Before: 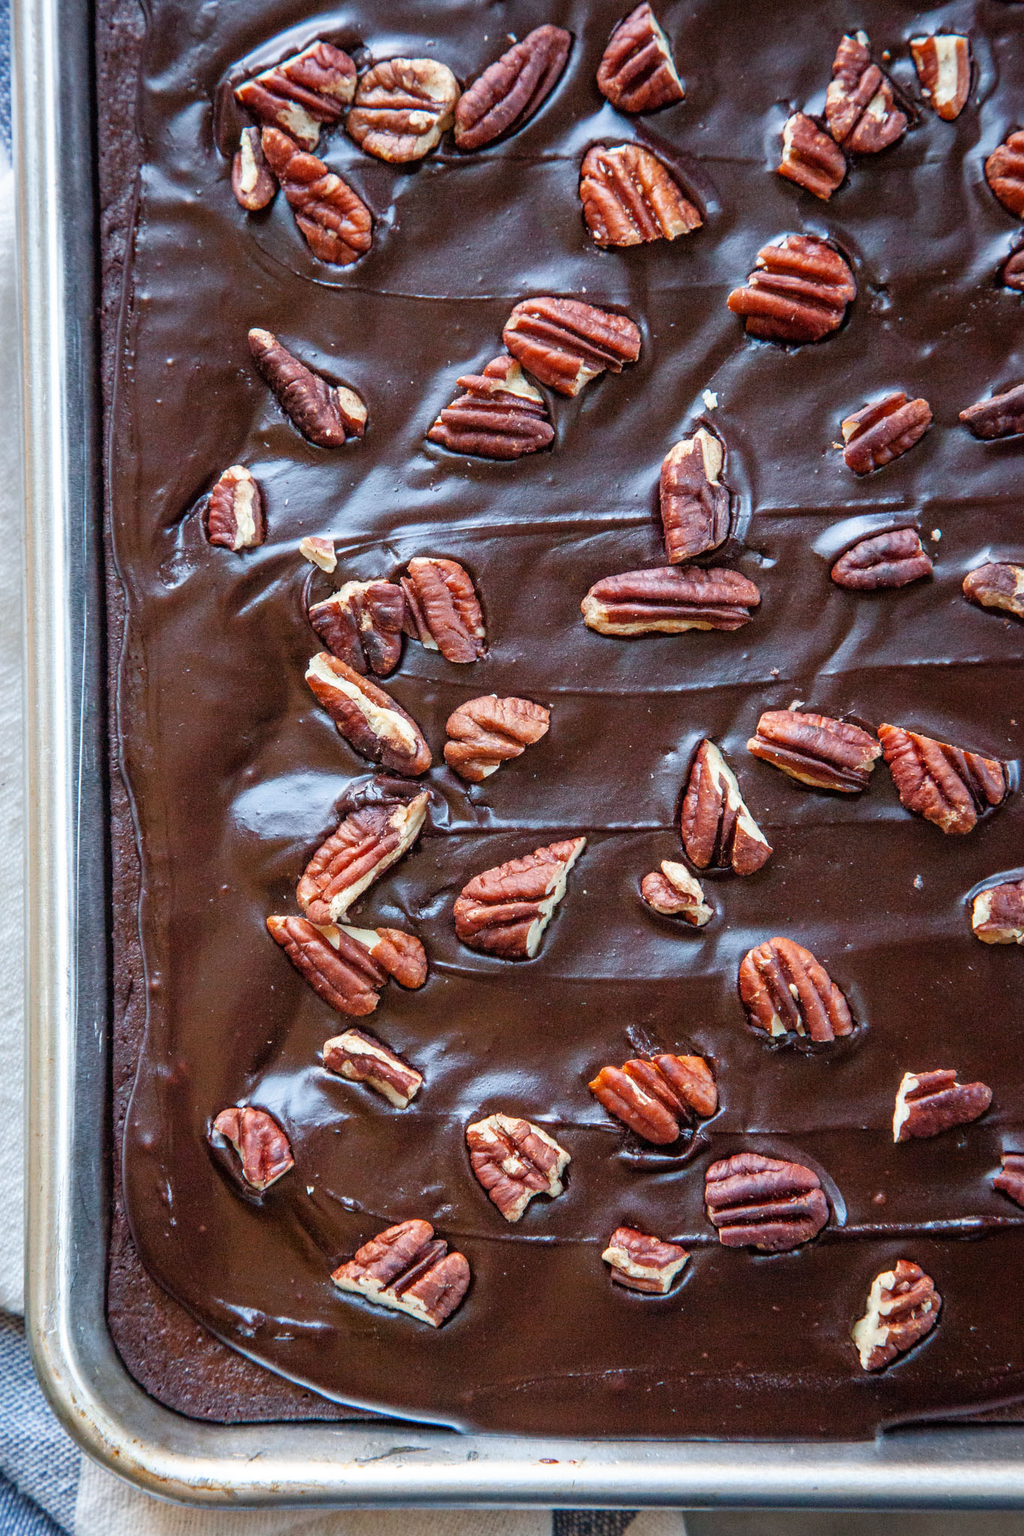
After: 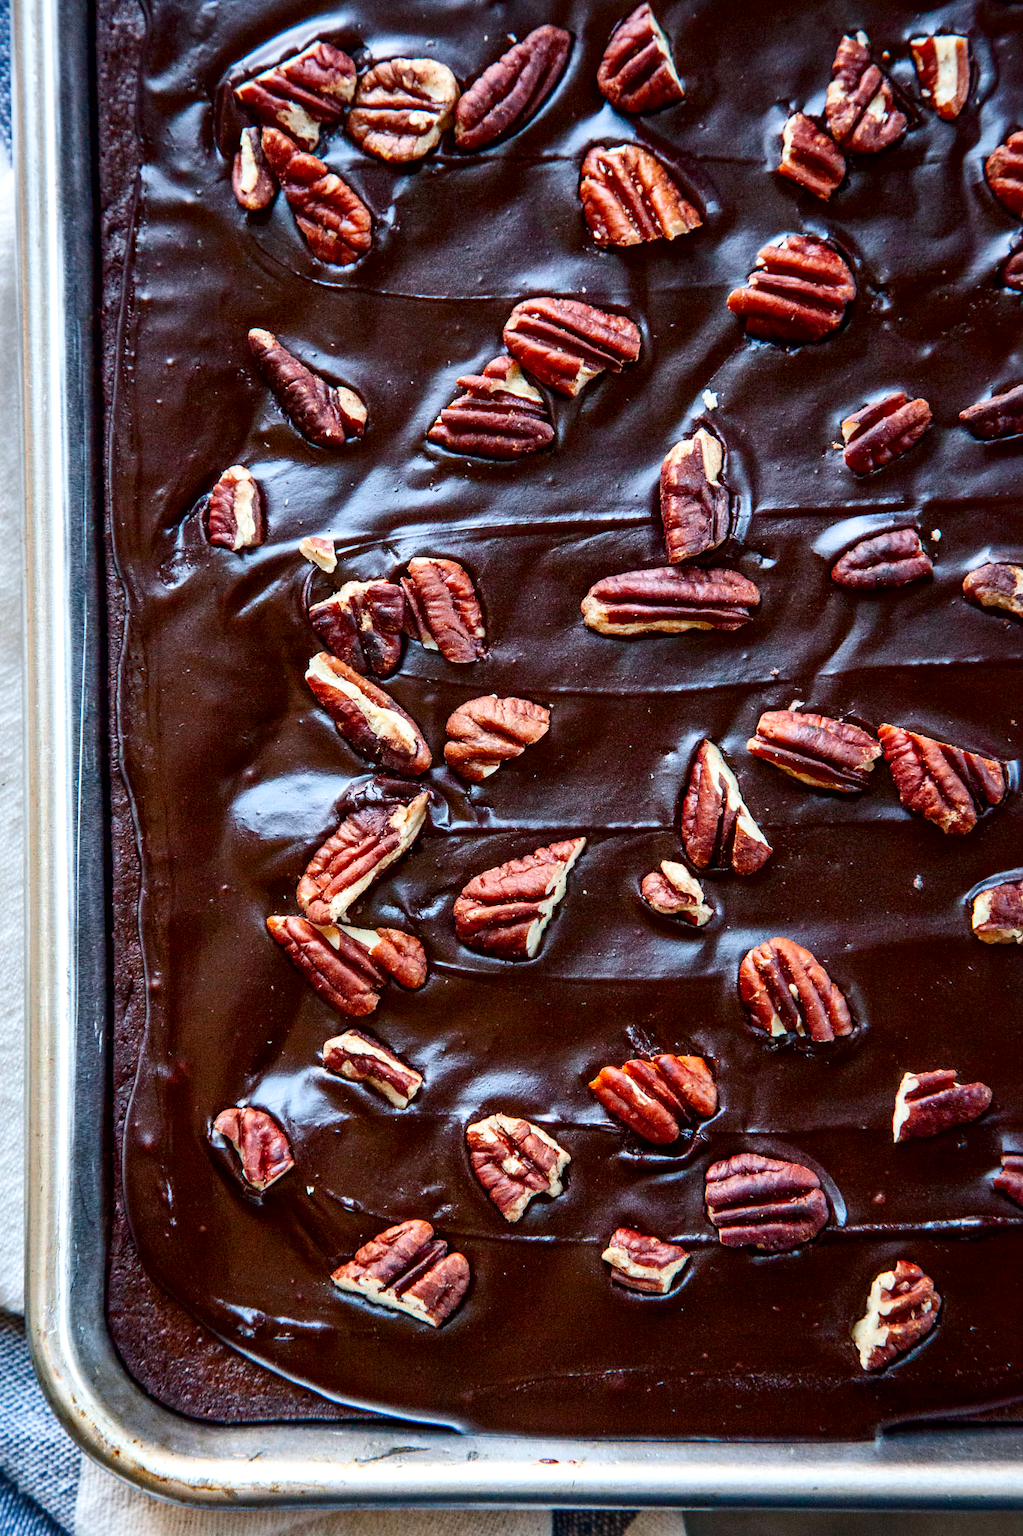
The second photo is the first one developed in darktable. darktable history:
local contrast: mode bilateral grid, contrast 20, coarseness 50, detail 150%, midtone range 0.2
contrast brightness saturation: contrast 0.21, brightness -0.11, saturation 0.21
